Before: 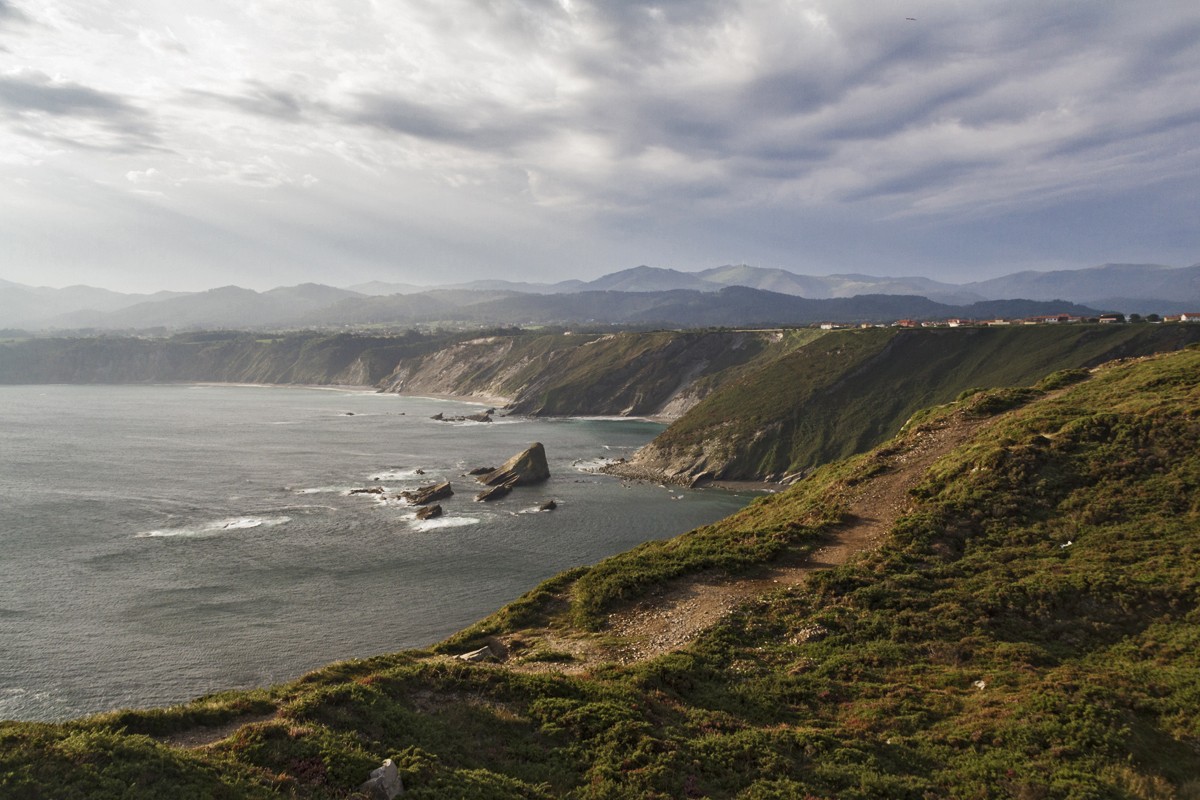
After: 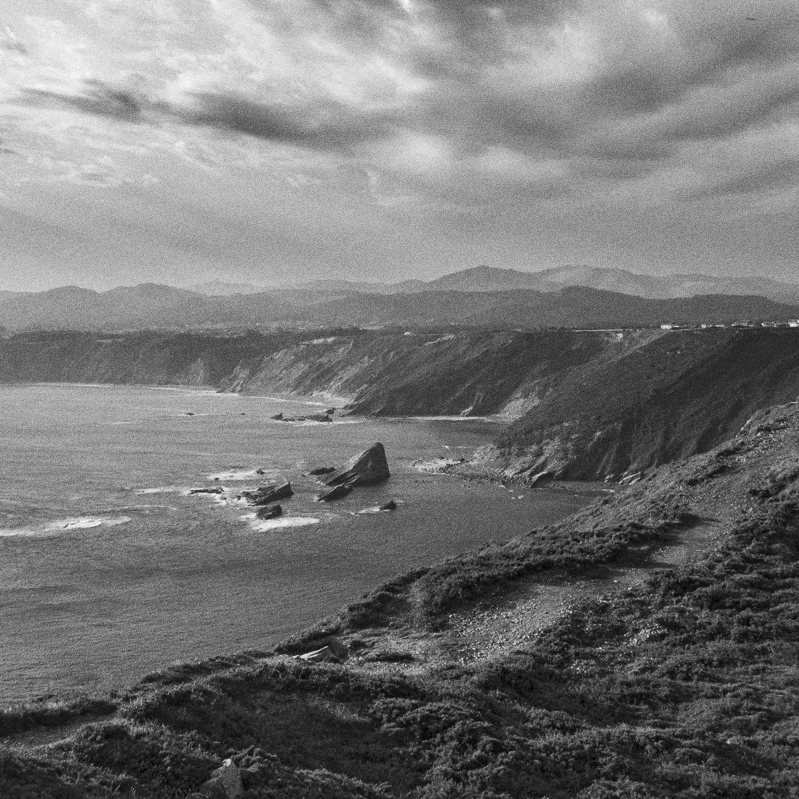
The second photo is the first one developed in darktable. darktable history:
crop and rotate: left 13.409%, right 19.924%
grain: coarseness 0.09 ISO, strength 40%
monochrome: a -6.99, b 35.61, size 1.4
shadows and highlights: radius 108.52, shadows 23.73, highlights -59.32, low approximation 0.01, soften with gaussian
